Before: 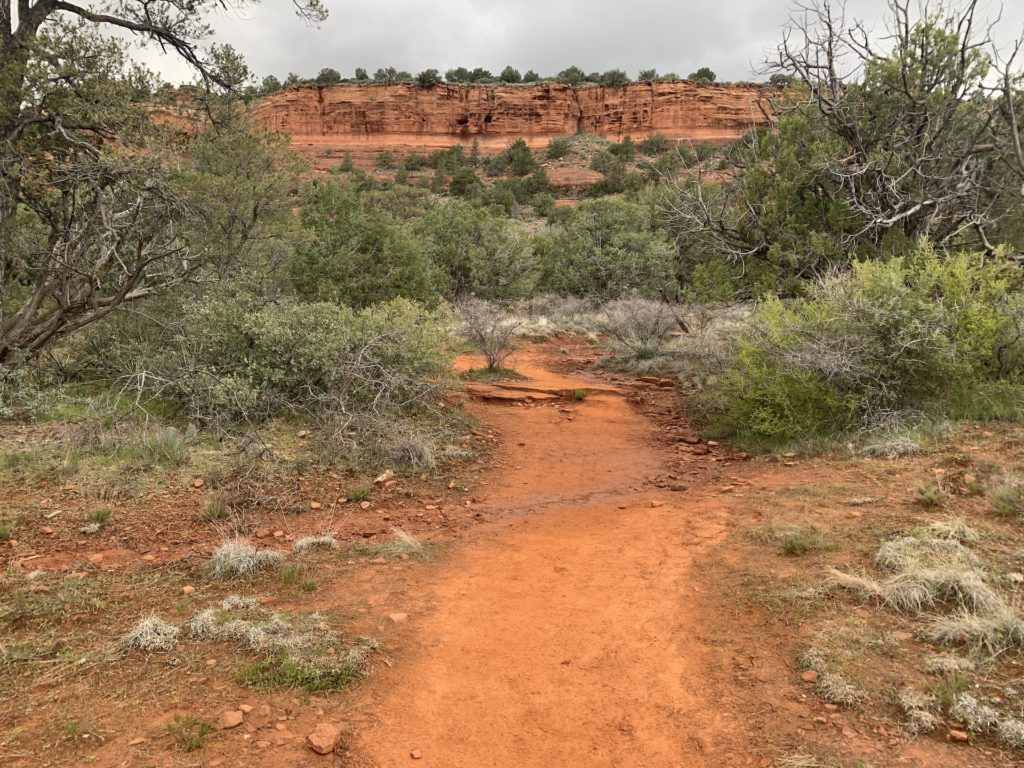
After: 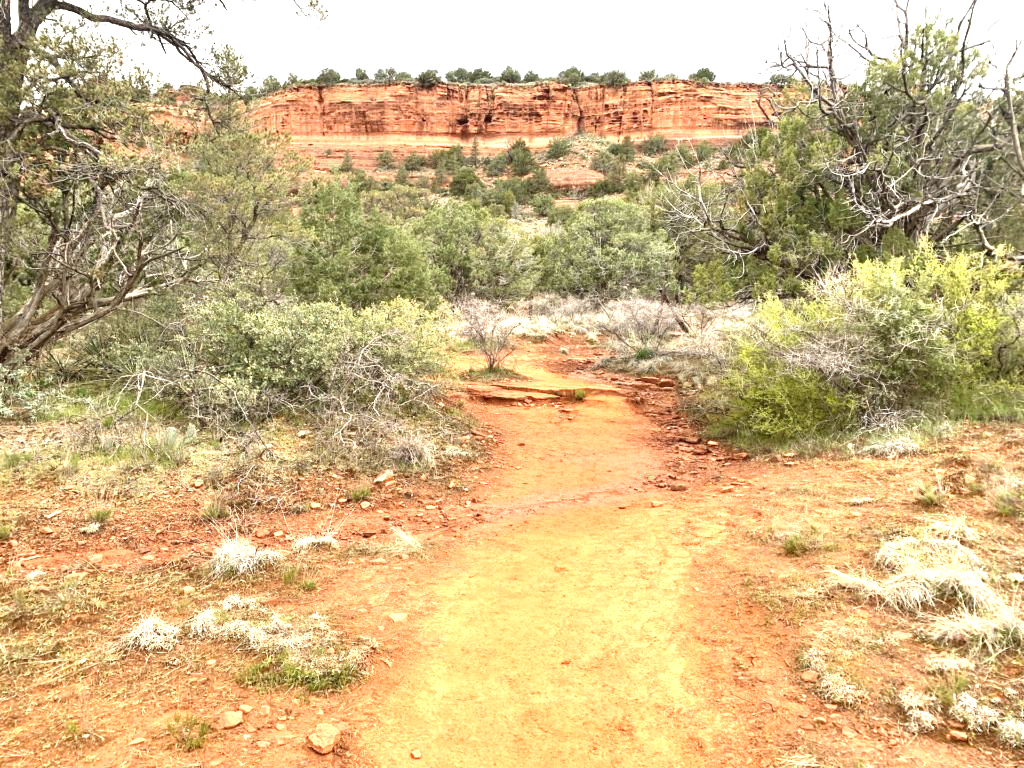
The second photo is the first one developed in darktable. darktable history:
exposure: black level correction 0, exposure 1.5 EV, compensate highlight preservation false
contrast brightness saturation: contrast 0.03, brightness -0.04
